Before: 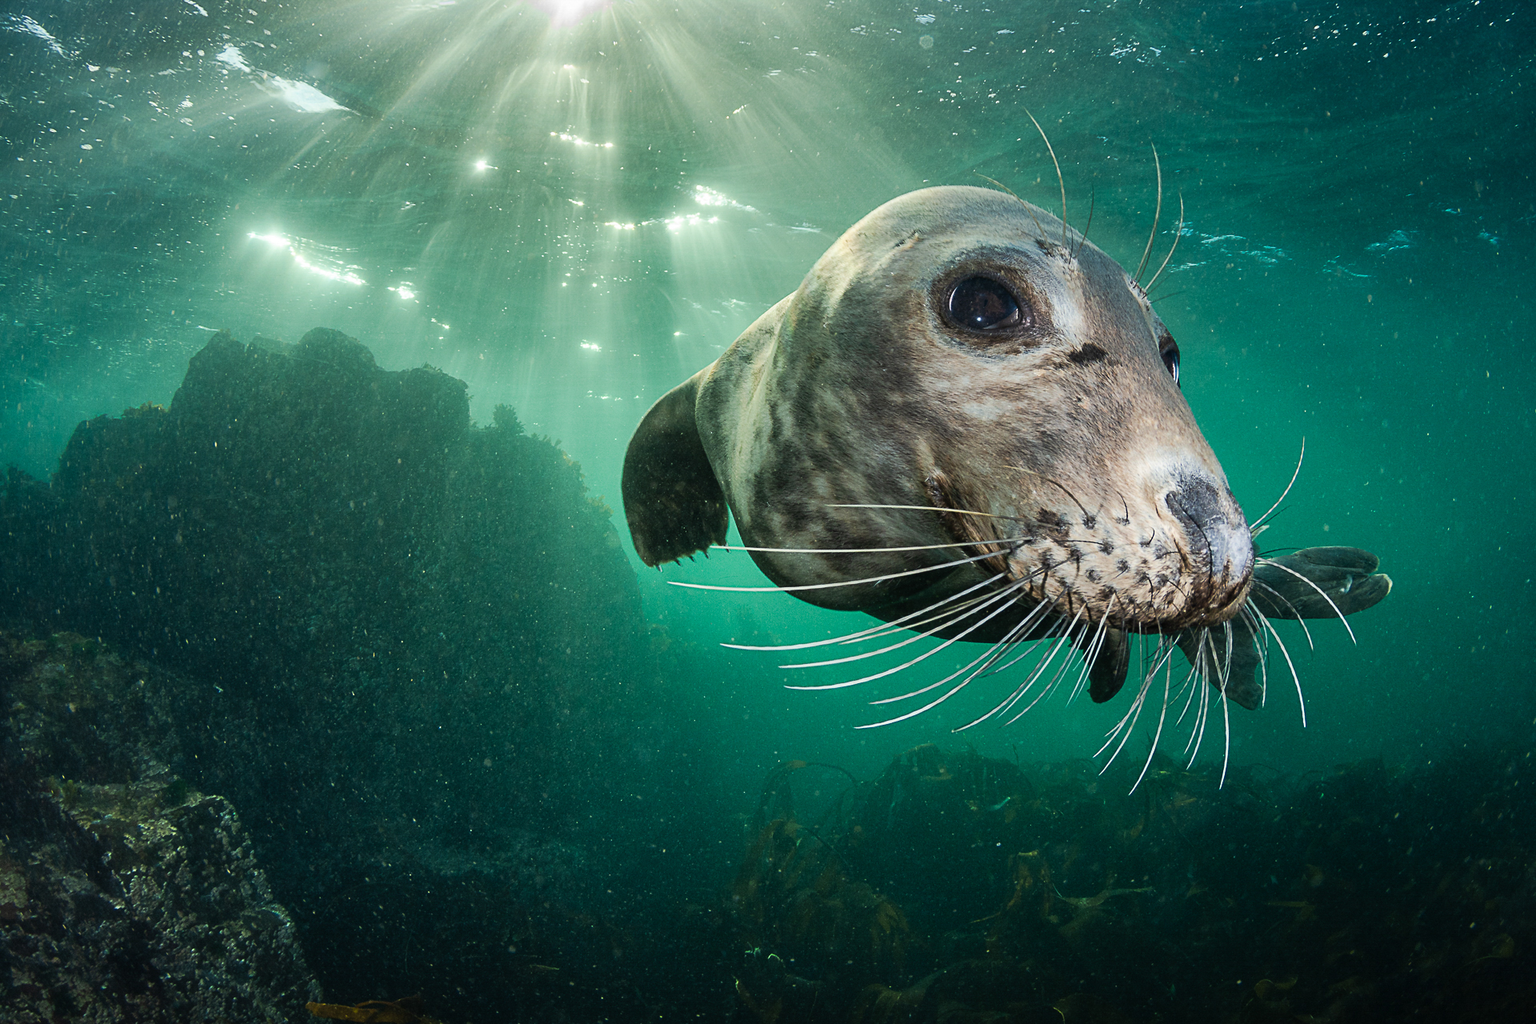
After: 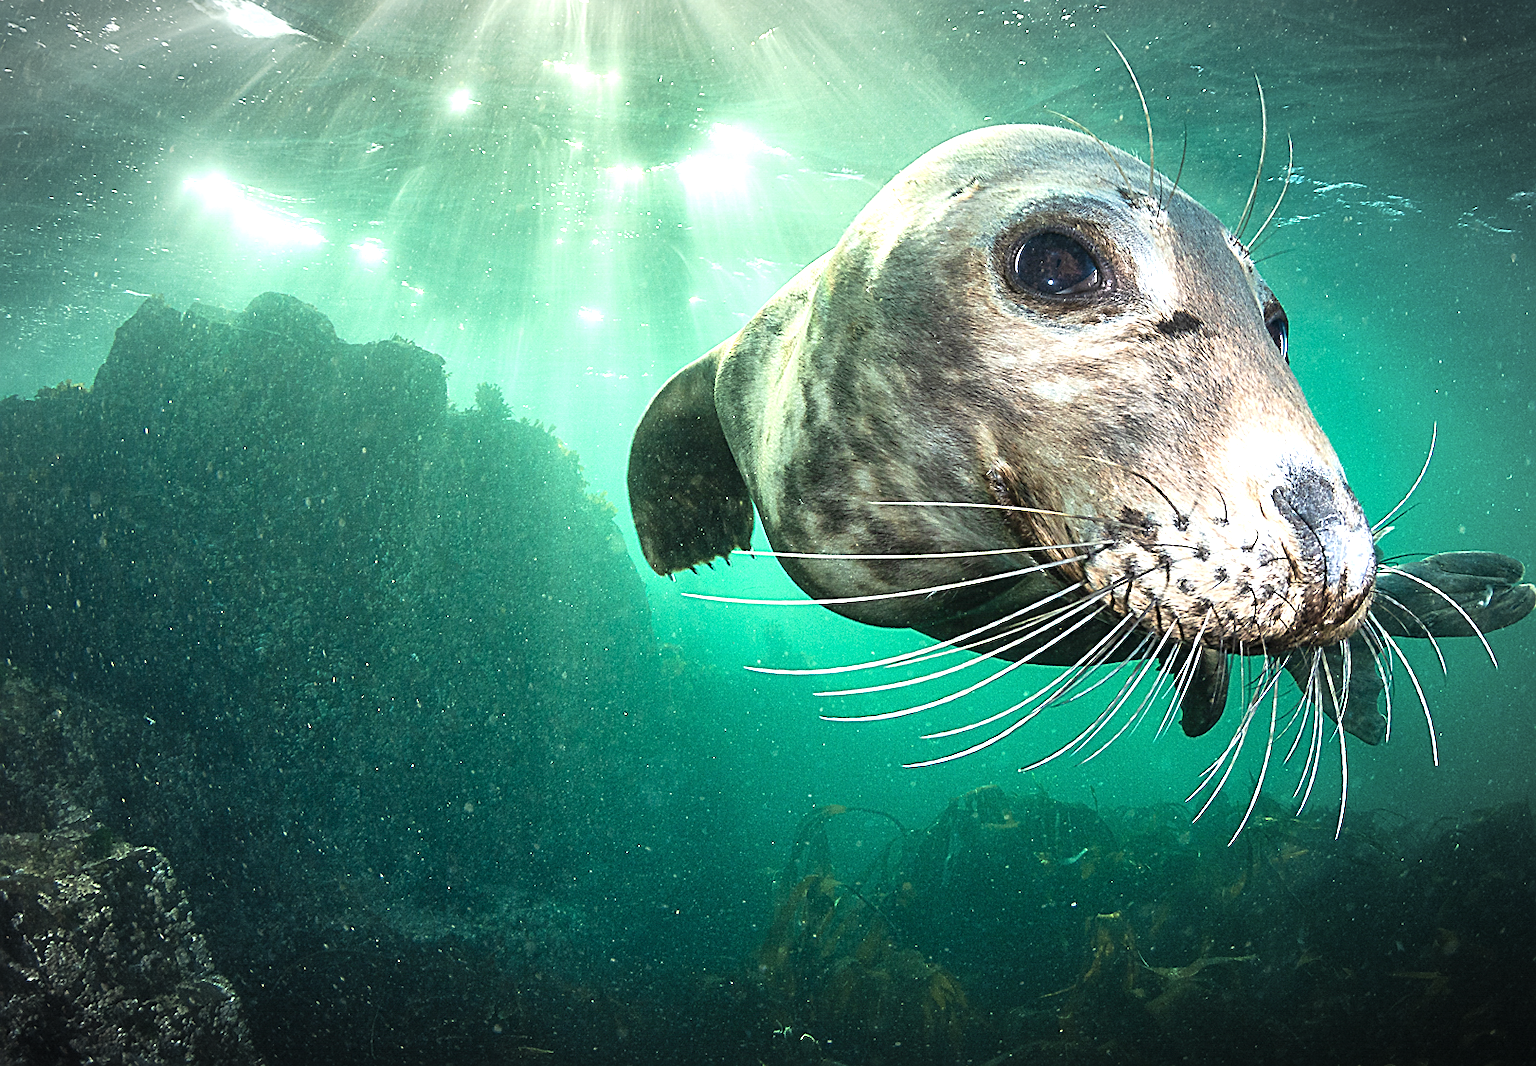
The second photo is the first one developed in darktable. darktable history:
exposure: black level correction 0, exposure 1.104 EV, compensate highlight preservation false
vignetting: automatic ratio true
sharpen: on, module defaults
crop: left 6.032%, top 7.951%, right 9.539%, bottom 4.035%
